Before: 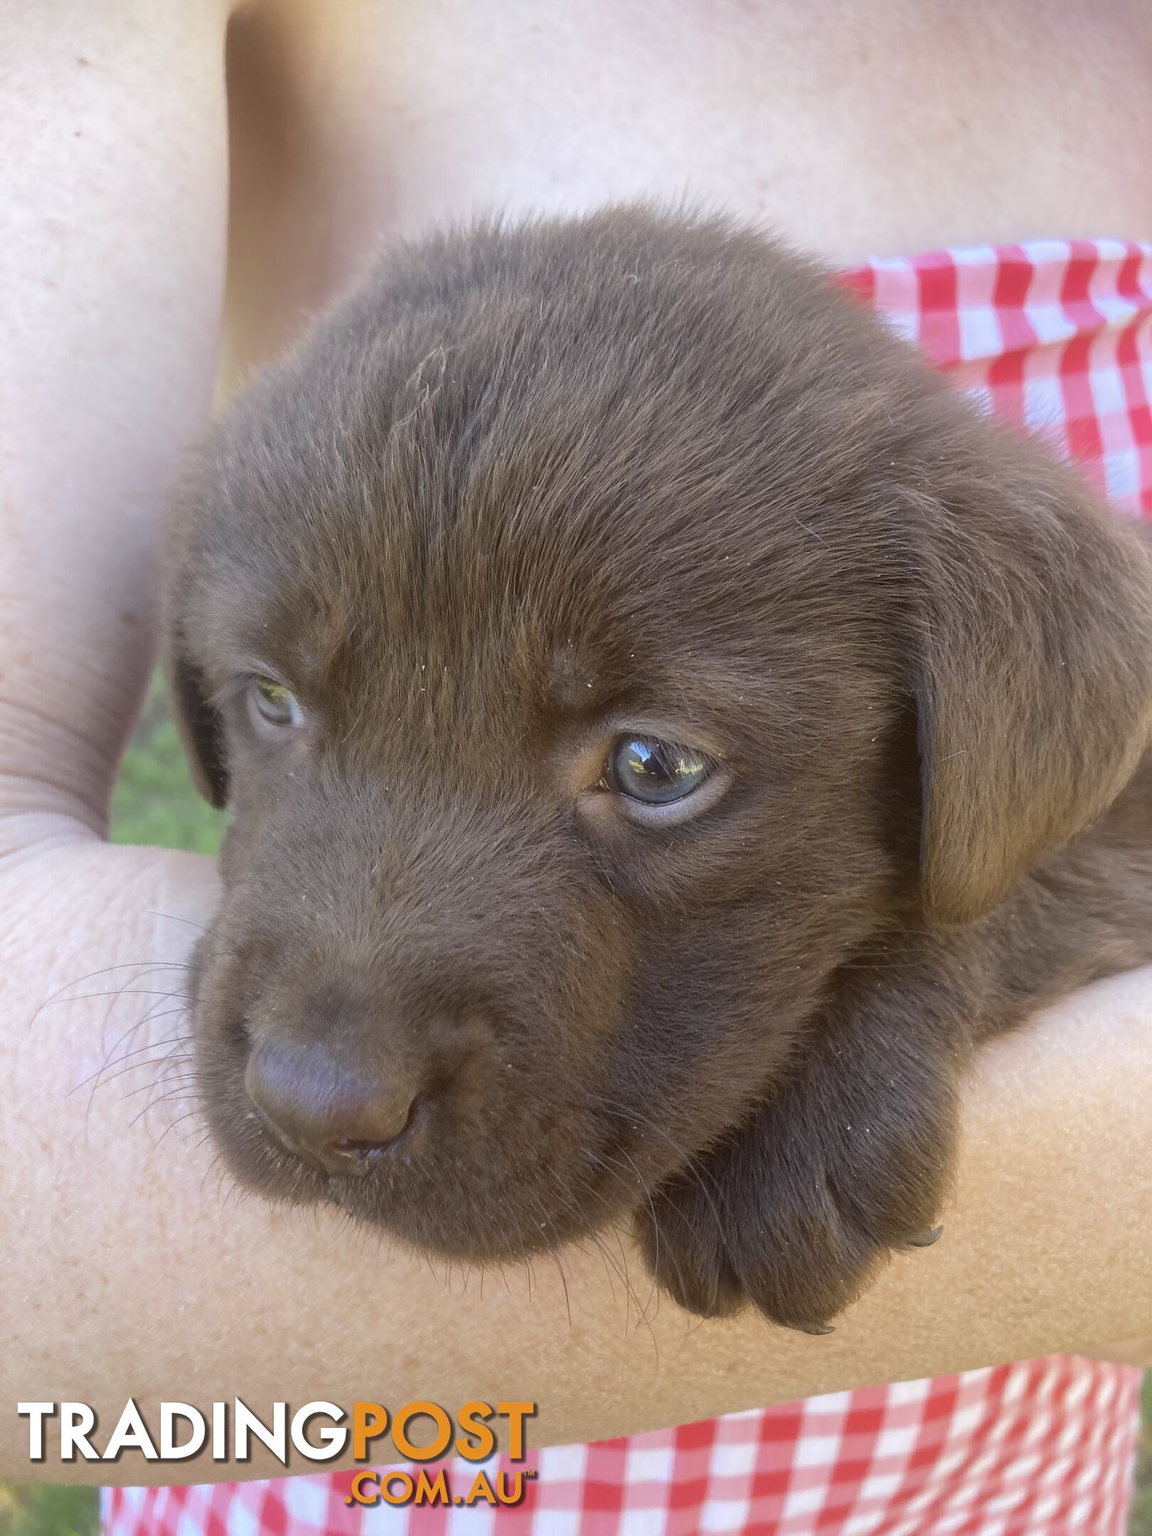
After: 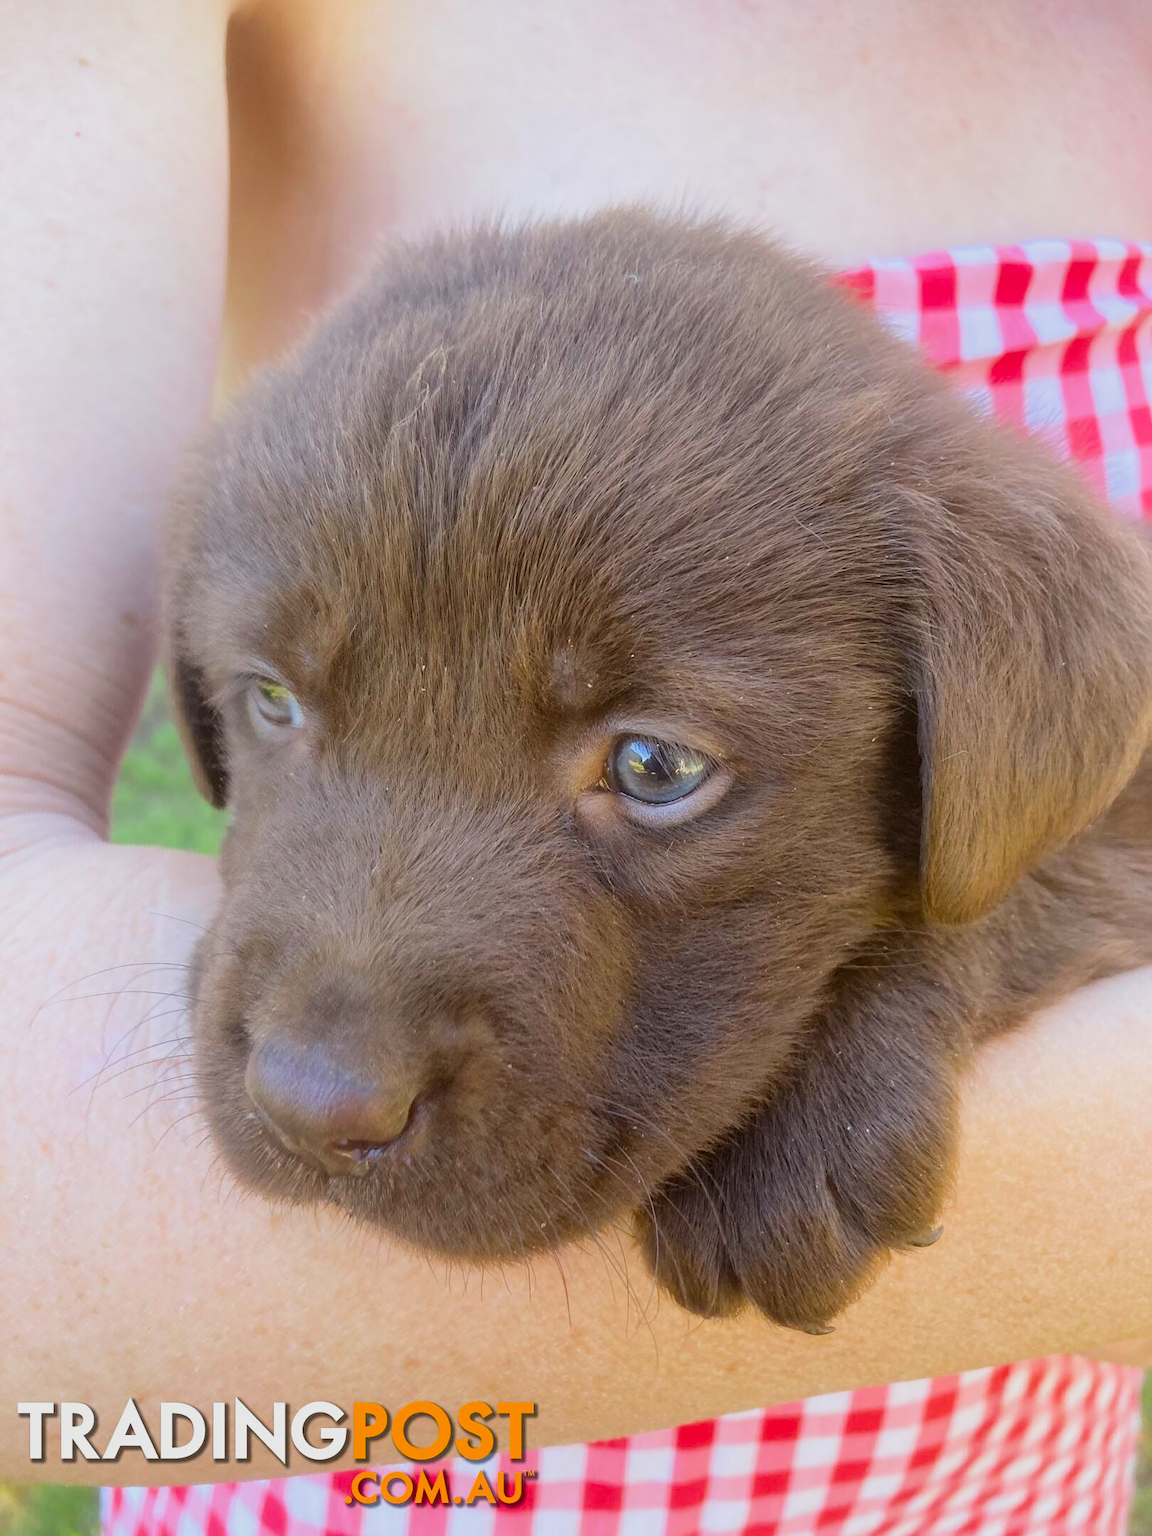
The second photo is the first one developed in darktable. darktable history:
filmic rgb: black relative exposure -7.75 EV, white relative exposure 4.4 EV, threshold 3 EV, hardness 3.76, latitude 38.11%, contrast 0.966, highlights saturation mix 10%, shadows ↔ highlights balance 4.59%, color science v4 (2020), enable highlight reconstruction true
exposure: black level correction 0.001, exposure 0.5 EV, compensate exposure bias true, compensate highlight preservation false
